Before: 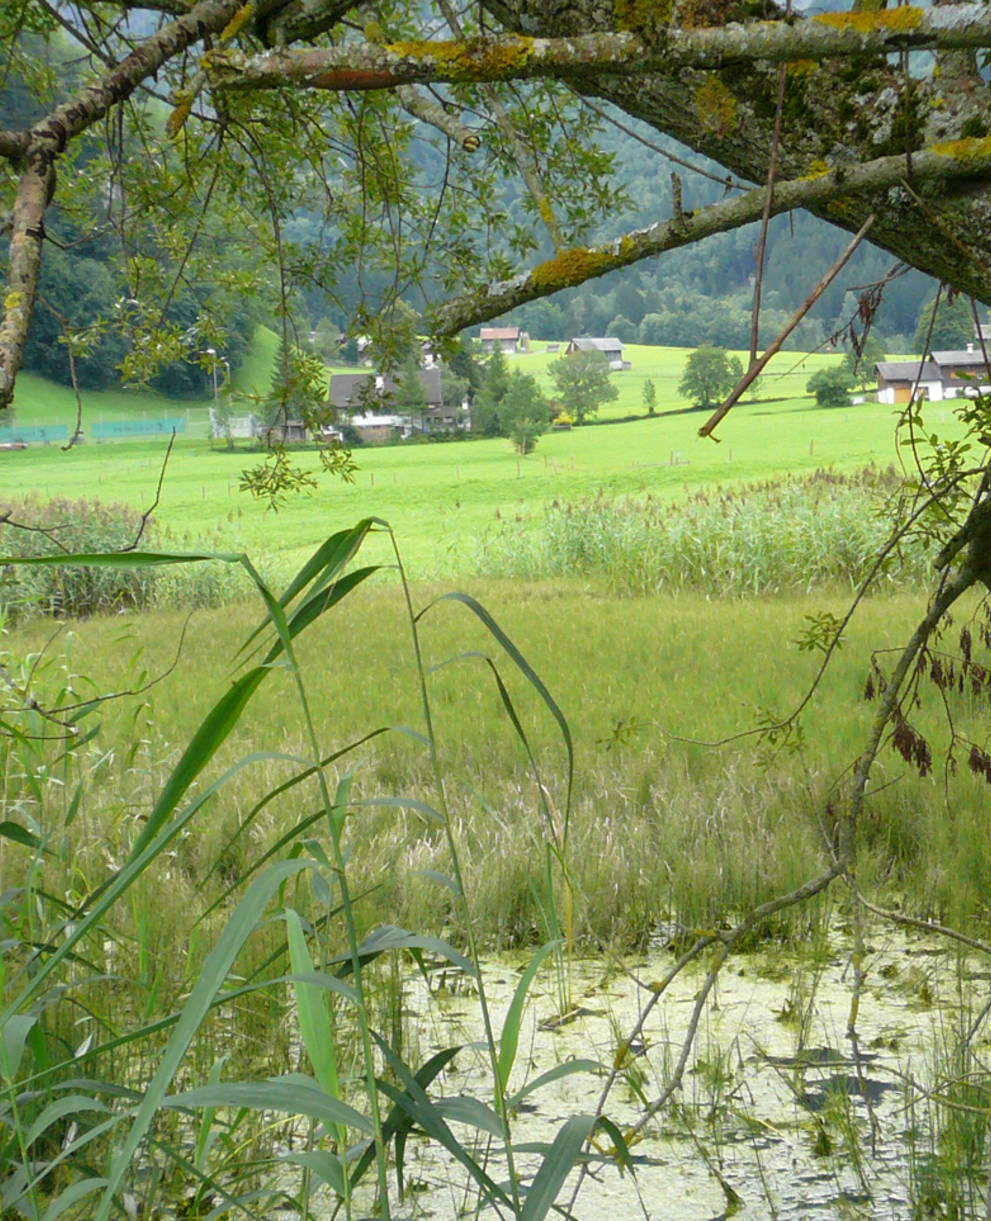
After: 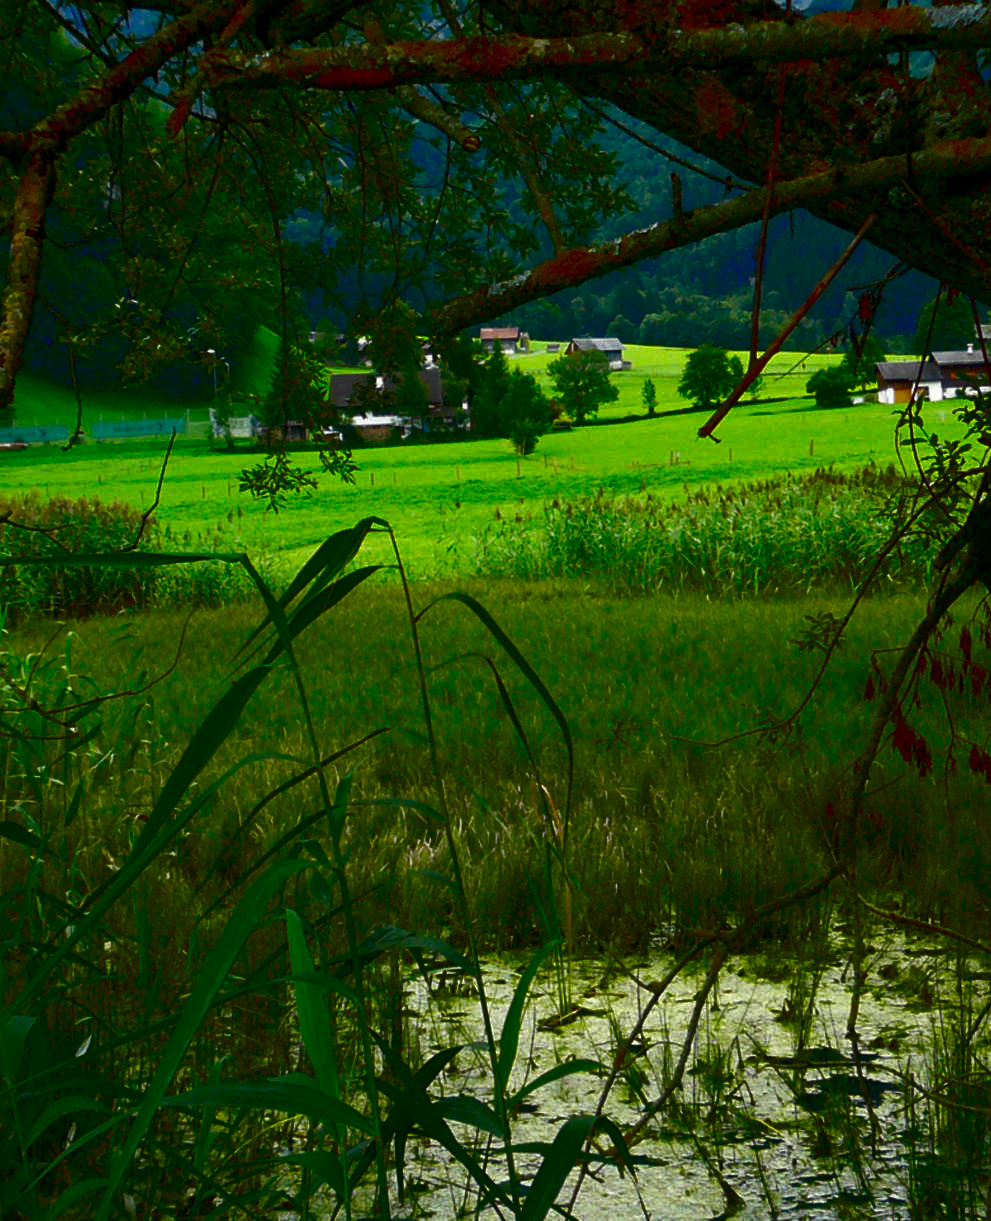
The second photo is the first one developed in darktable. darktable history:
color balance rgb: global offset › luminance -0.841%, linear chroma grading › shadows -1.814%, linear chroma grading › highlights -14.42%, linear chroma grading › global chroma -9.511%, linear chroma grading › mid-tones -10.394%, perceptual saturation grading › global saturation 26.527%, perceptual saturation grading › highlights -28.808%, perceptual saturation grading › mid-tones 15.922%, perceptual saturation grading › shadows 34.063%, global vibrance 20%
contrast brightness saturation: brightness -0.986, saturation 0.997
